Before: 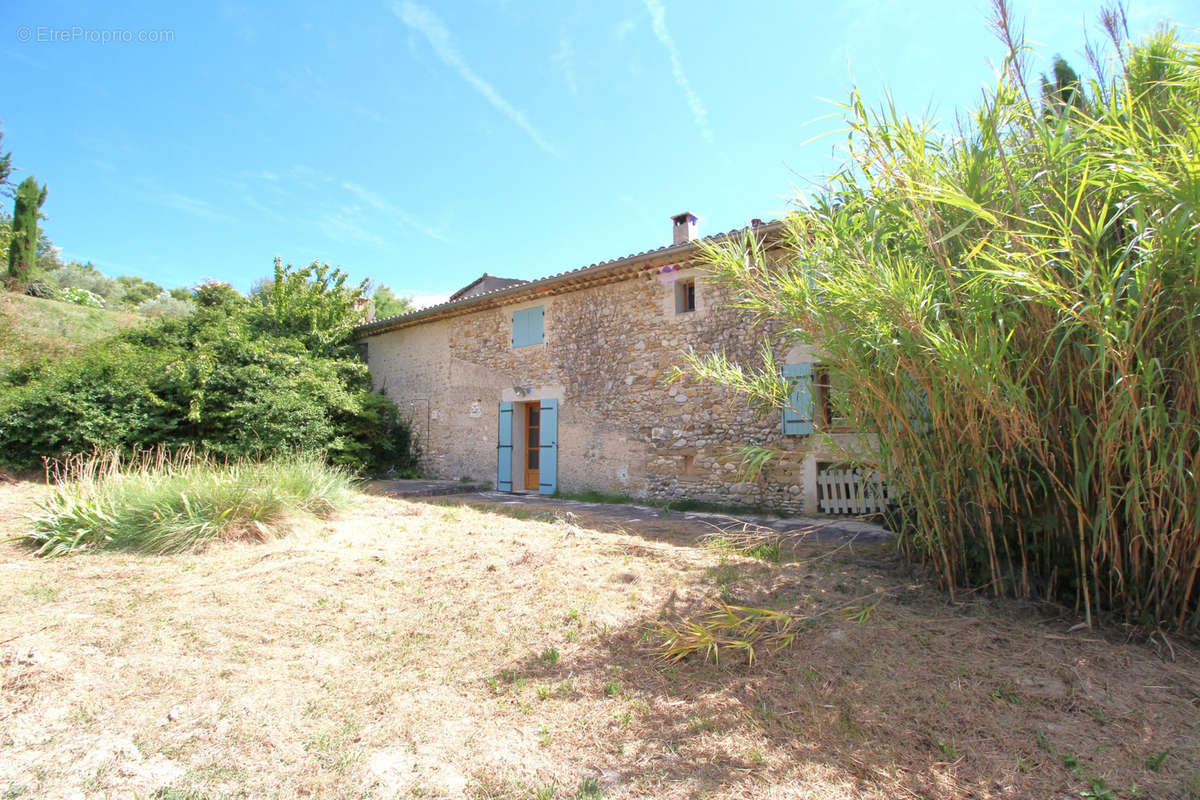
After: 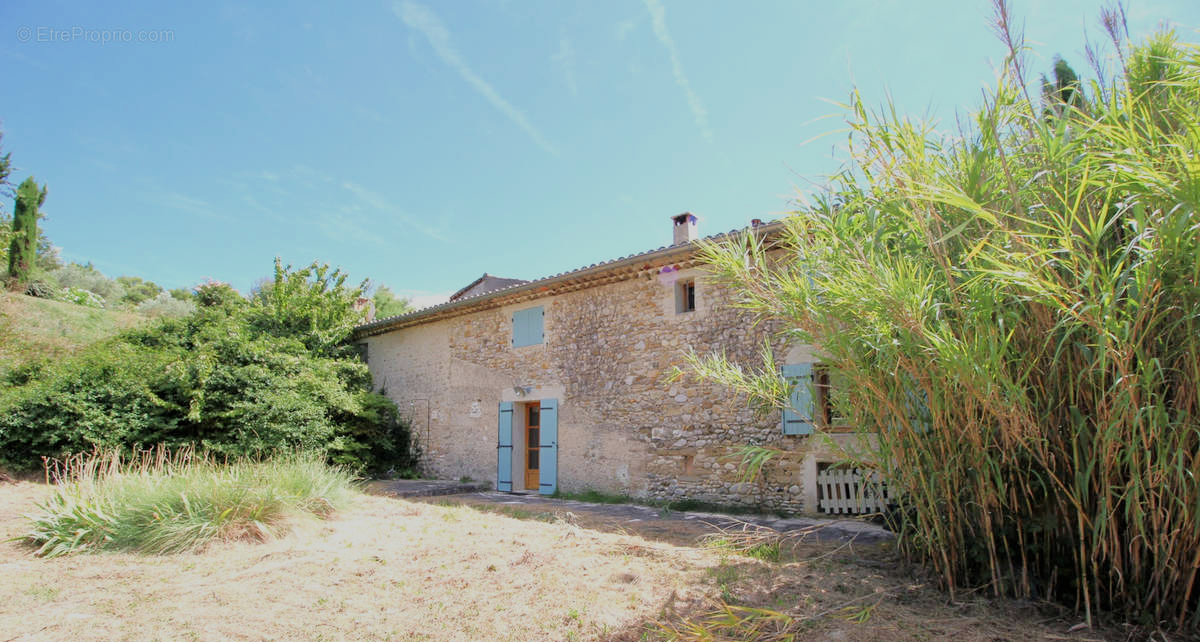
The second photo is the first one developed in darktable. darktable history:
crop: bottom 19.712%
filmic rgb: black relative exposure -7.65 EV, white relative exposure 4.56 EV, hardness 3.61
